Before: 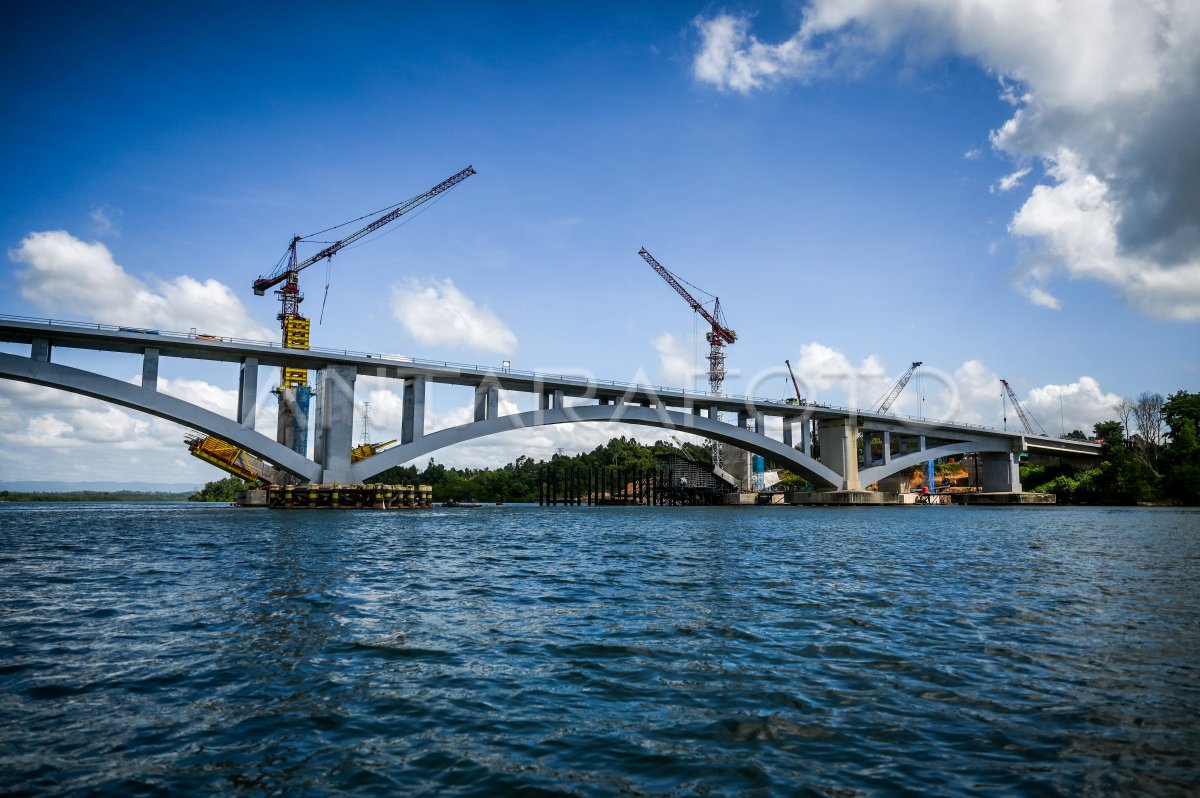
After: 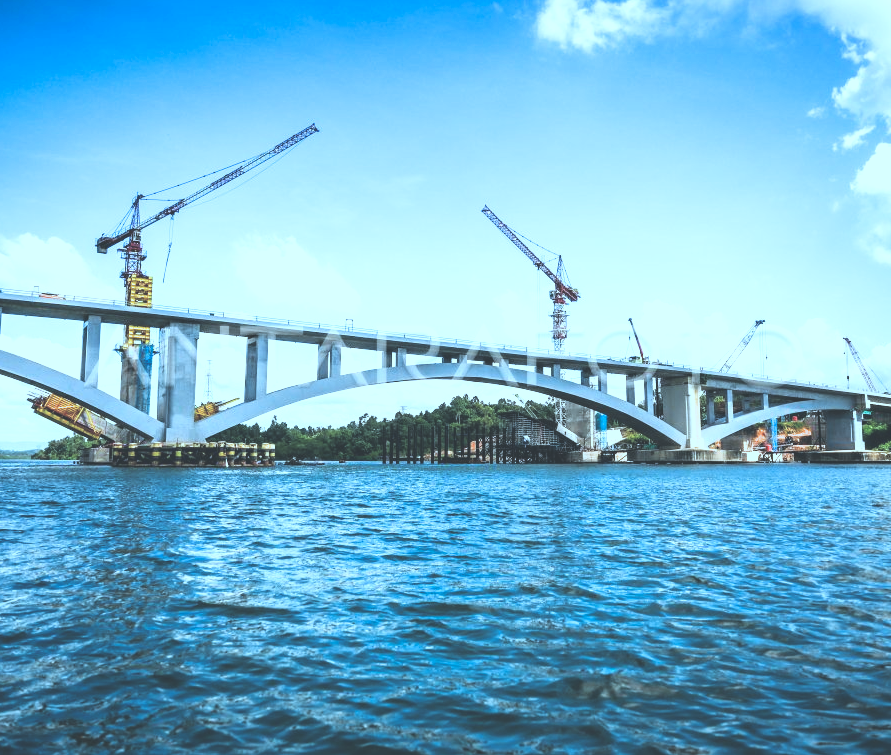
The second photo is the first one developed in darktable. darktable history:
exposure: black level correction -0.023, exposure 1.397 EV, compensate highlight preservation false
color correction: highlights a* -10.7, highlights b* -19.12
crop and rotate: left 13.151%, top 5.342%, right 12.525%
filmic rgb: black relative exposure -5.15 EV, white relative exposure 3.2 EV, hardness 3.45, contrast 1.199, highlights saturation mix -31.42%
